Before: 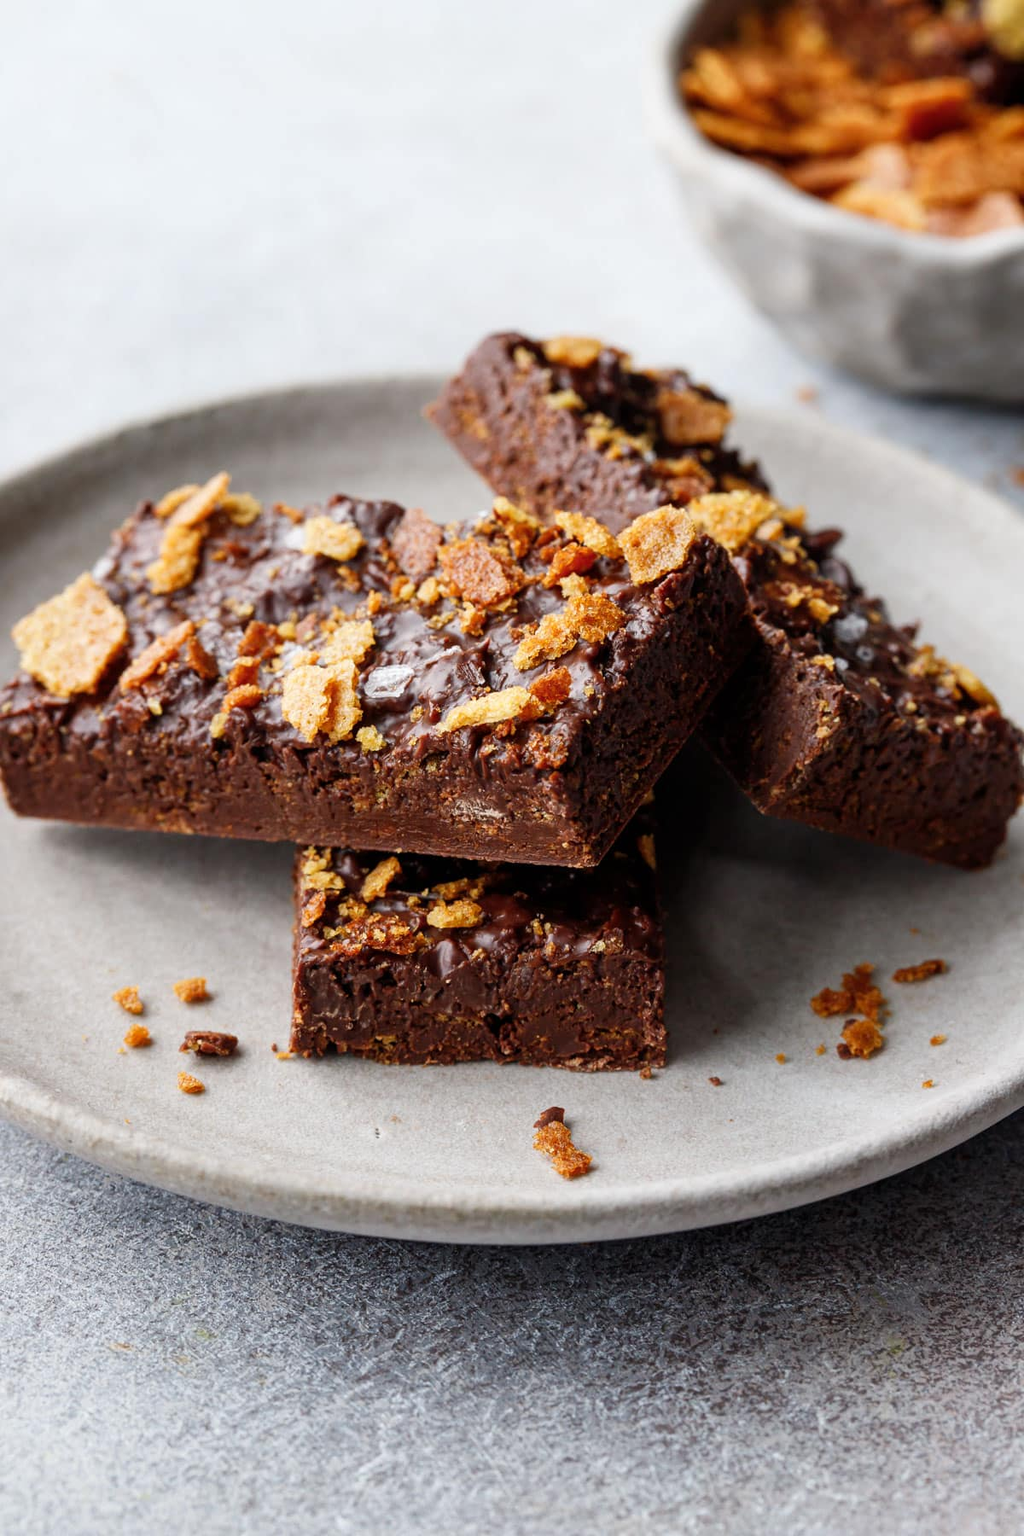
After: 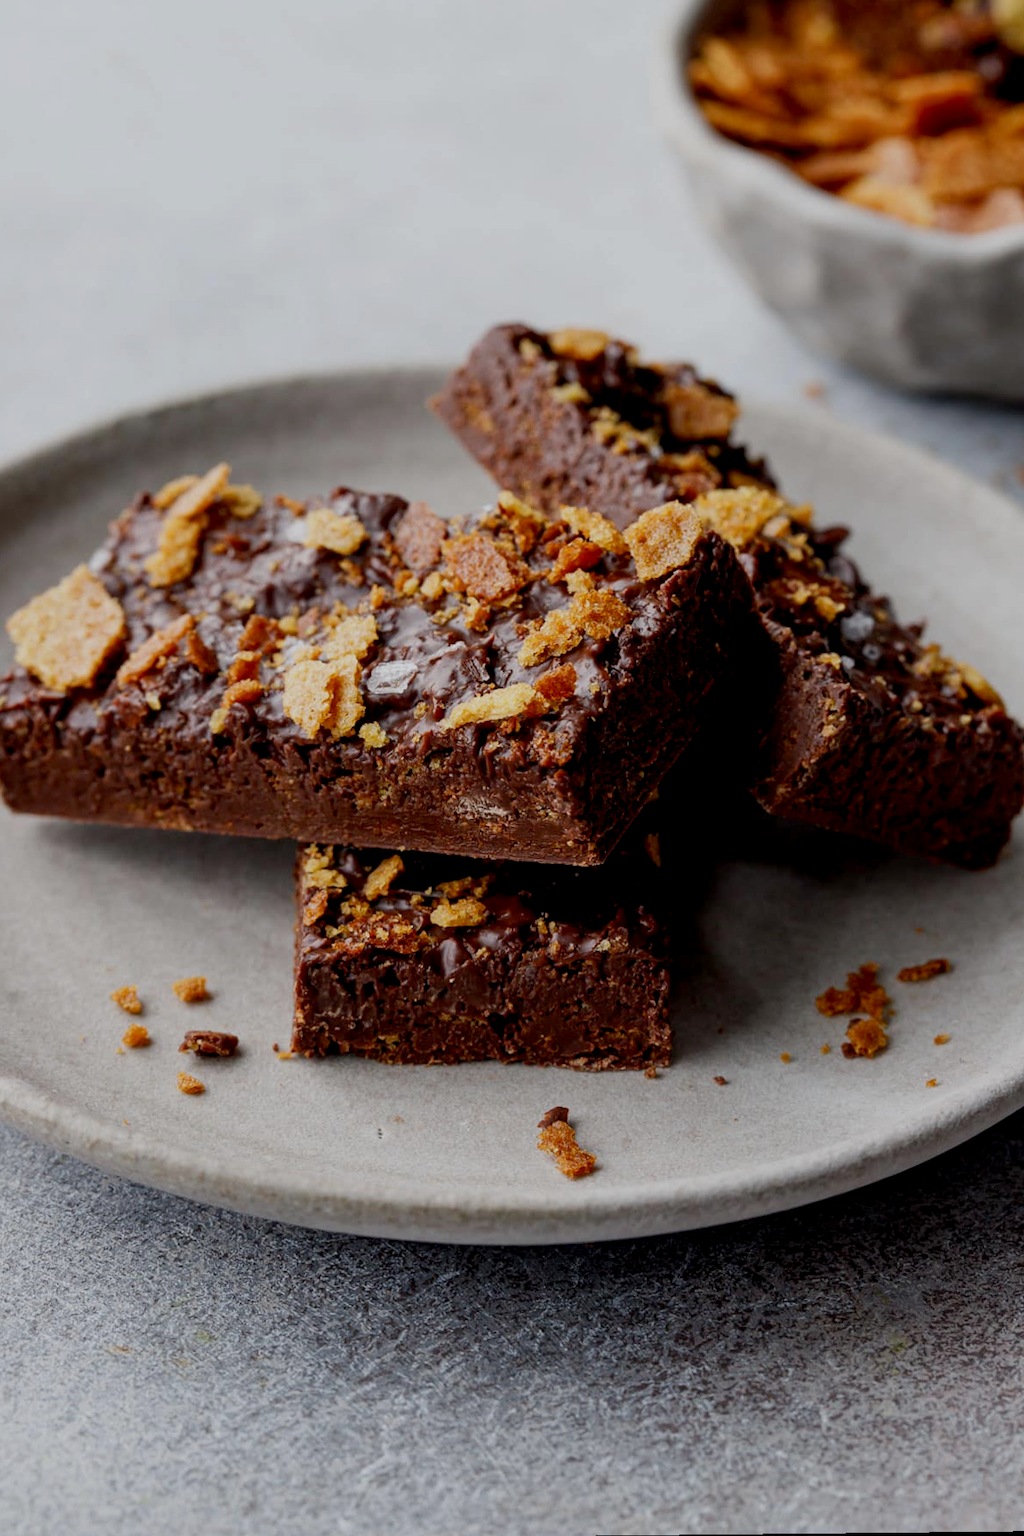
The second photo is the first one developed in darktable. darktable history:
exposure: black level correction 0.009, exposure -0.637 EV, compensate highlight preservation false
rotate and perspective: rotation 0.174°, lens shift (vertical) 0.013, lens shift (horizontal) 0.019, shear 0.001, automatic cropping original format, crop left 0.007, crop right 0.991, crop top 0.016, crop bottom 0.997
